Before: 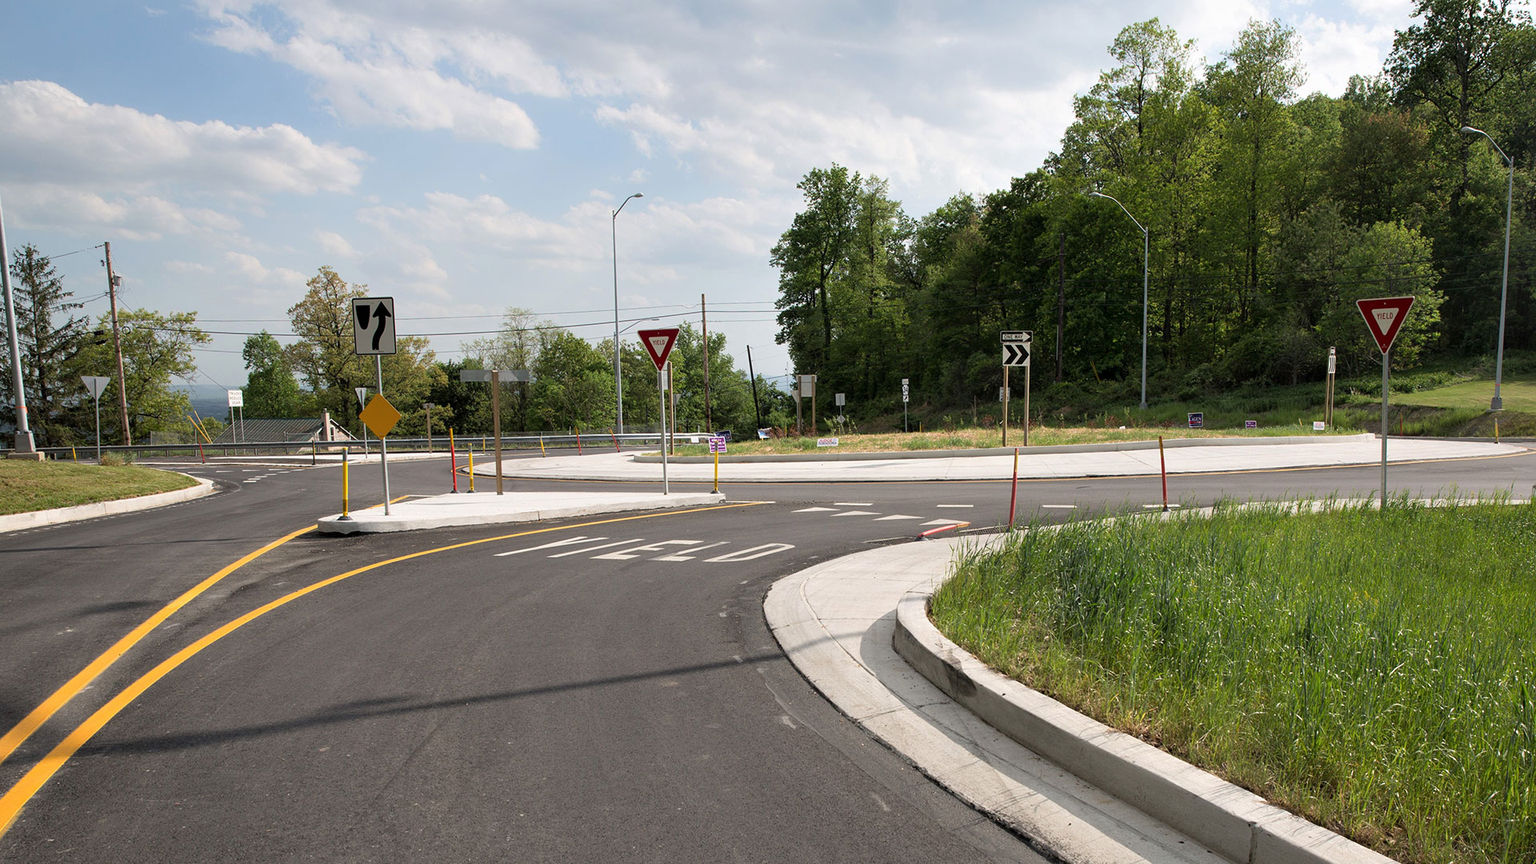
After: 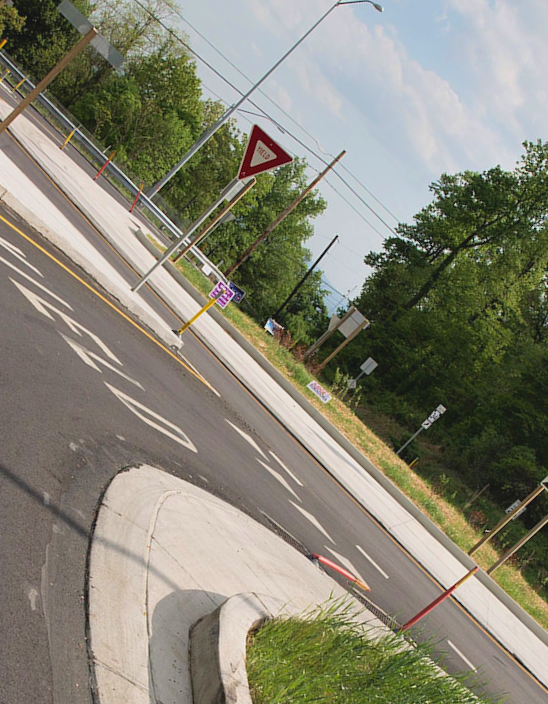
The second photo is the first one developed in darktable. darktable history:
contrast brightness saturation: contrast -0.115
velvia: on, module defaults
crop and rotate: angle -46.17°, top 16.62%, right 0.853%, bottom 11.747%
